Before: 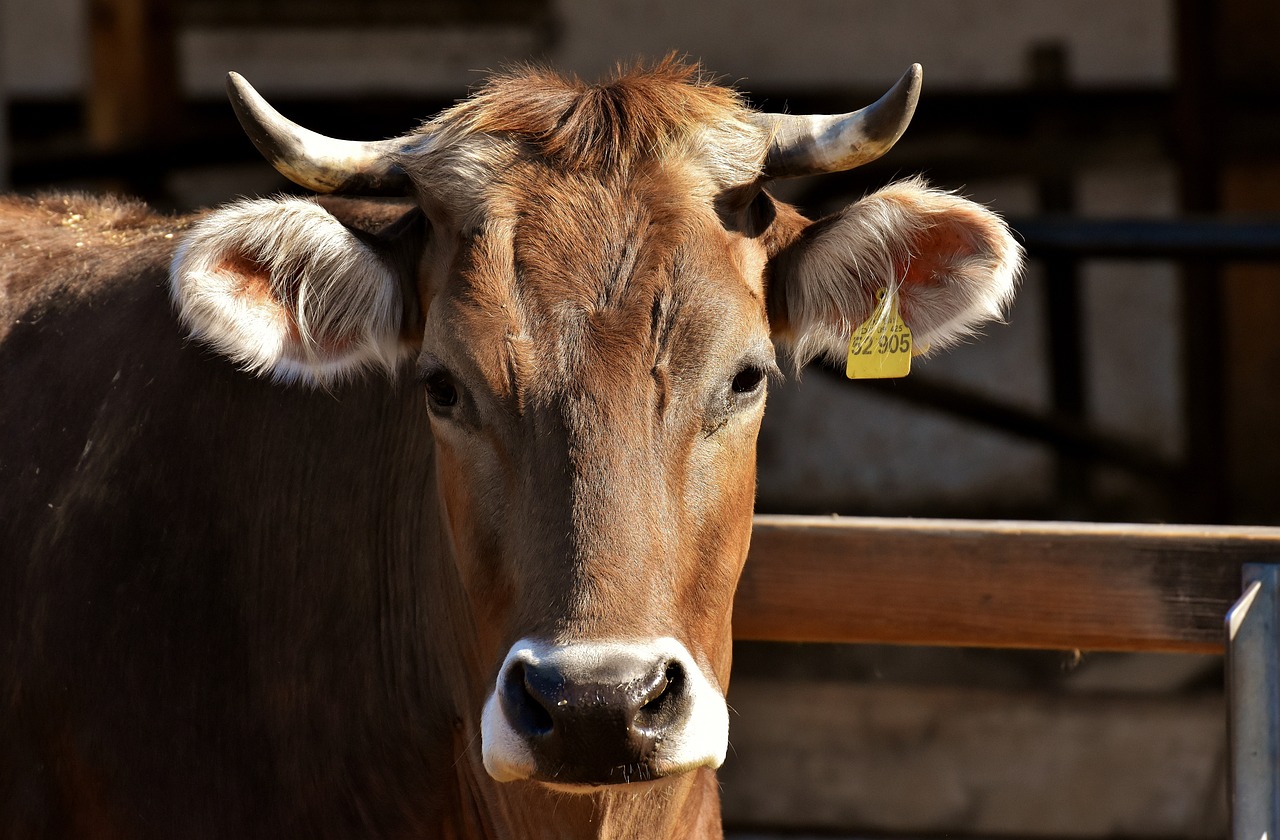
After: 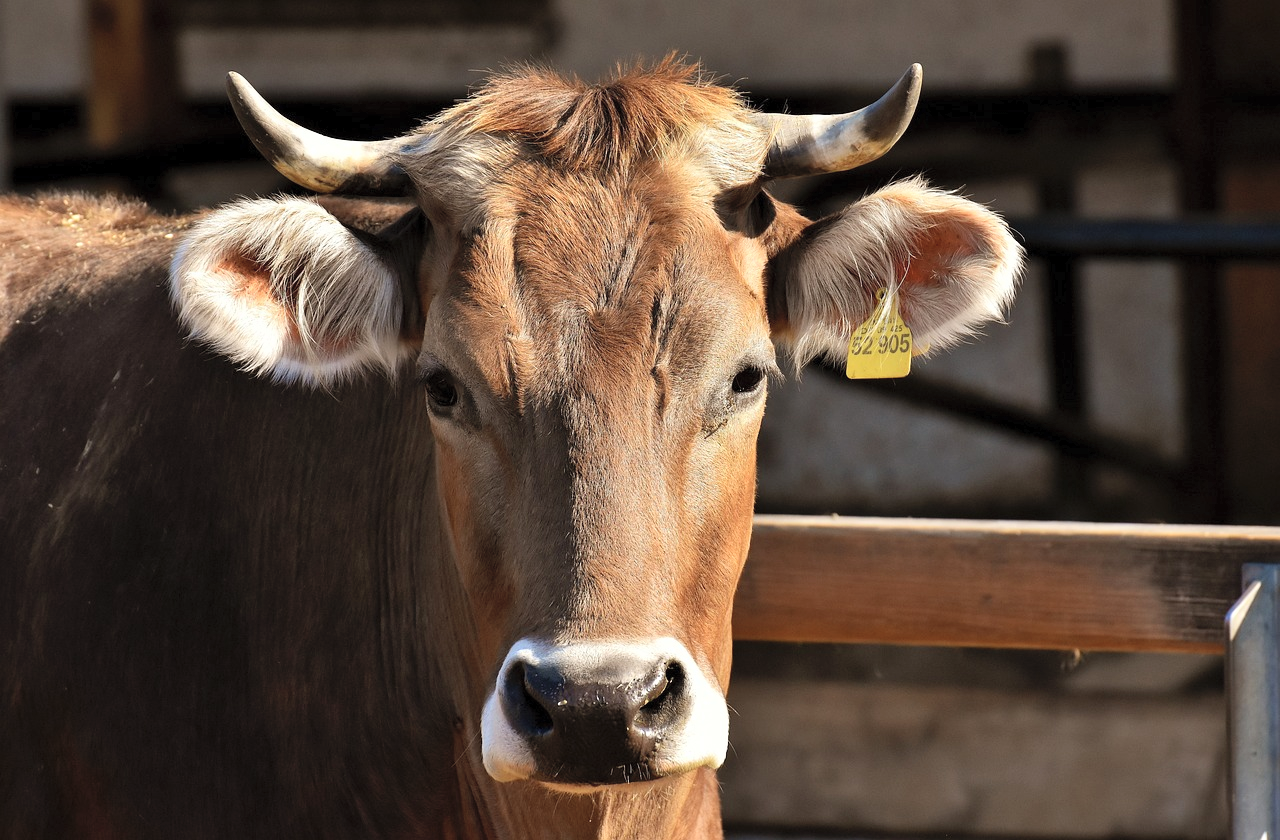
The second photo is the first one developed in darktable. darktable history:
contrast brightness saturation: contrast 0.14, brightness 0.218
